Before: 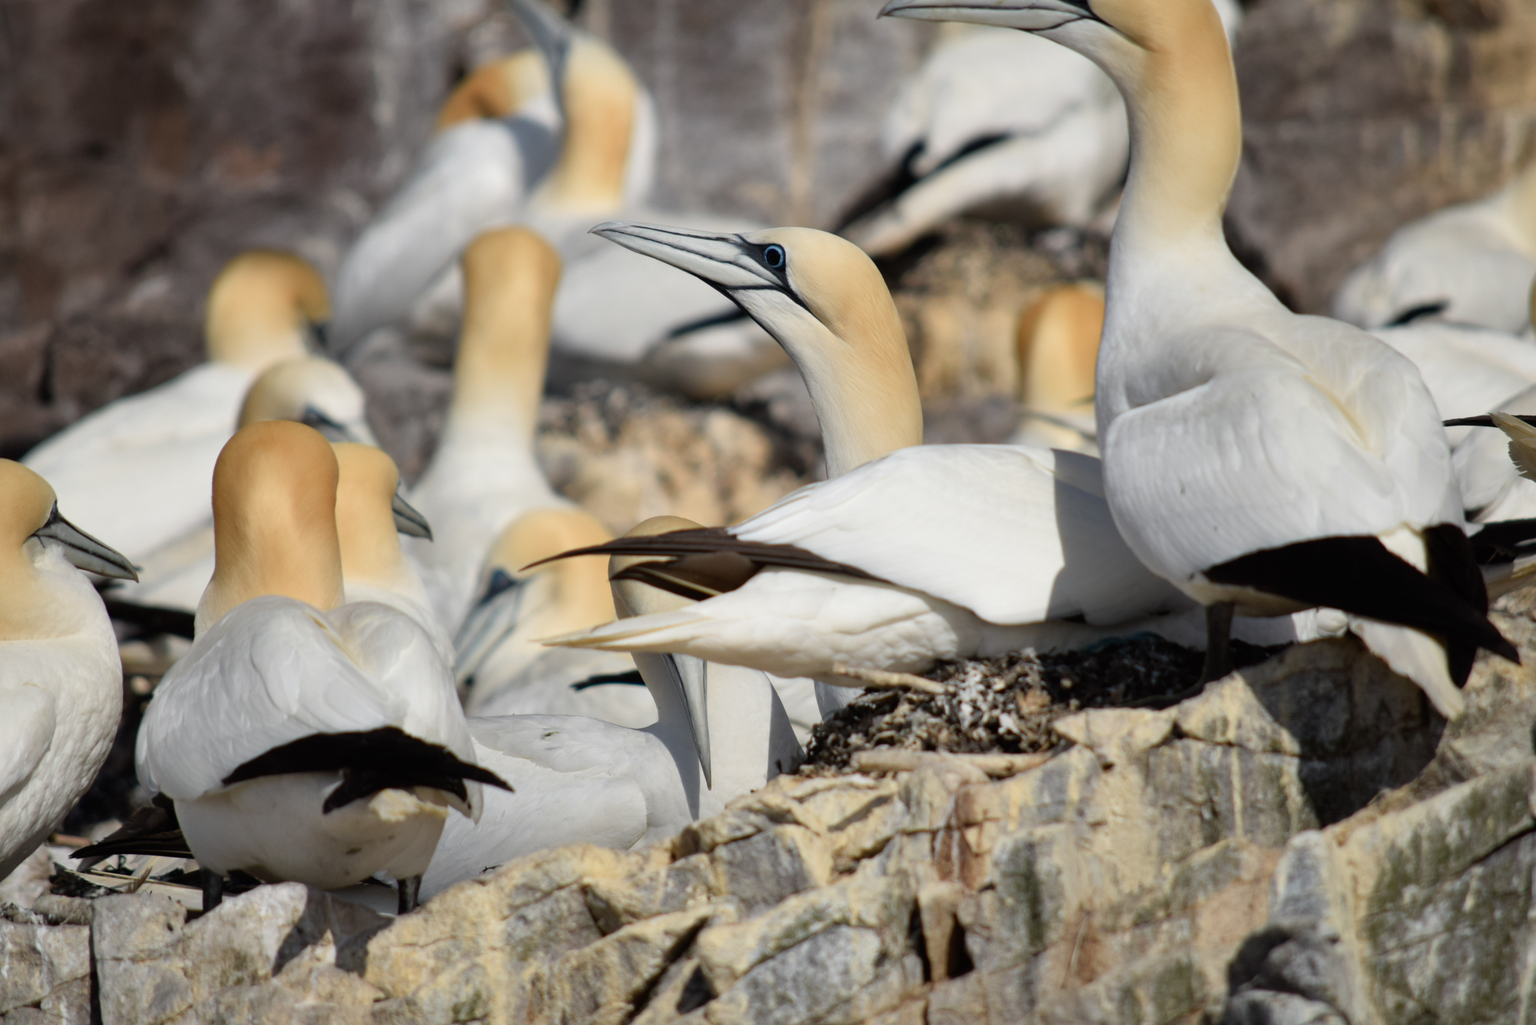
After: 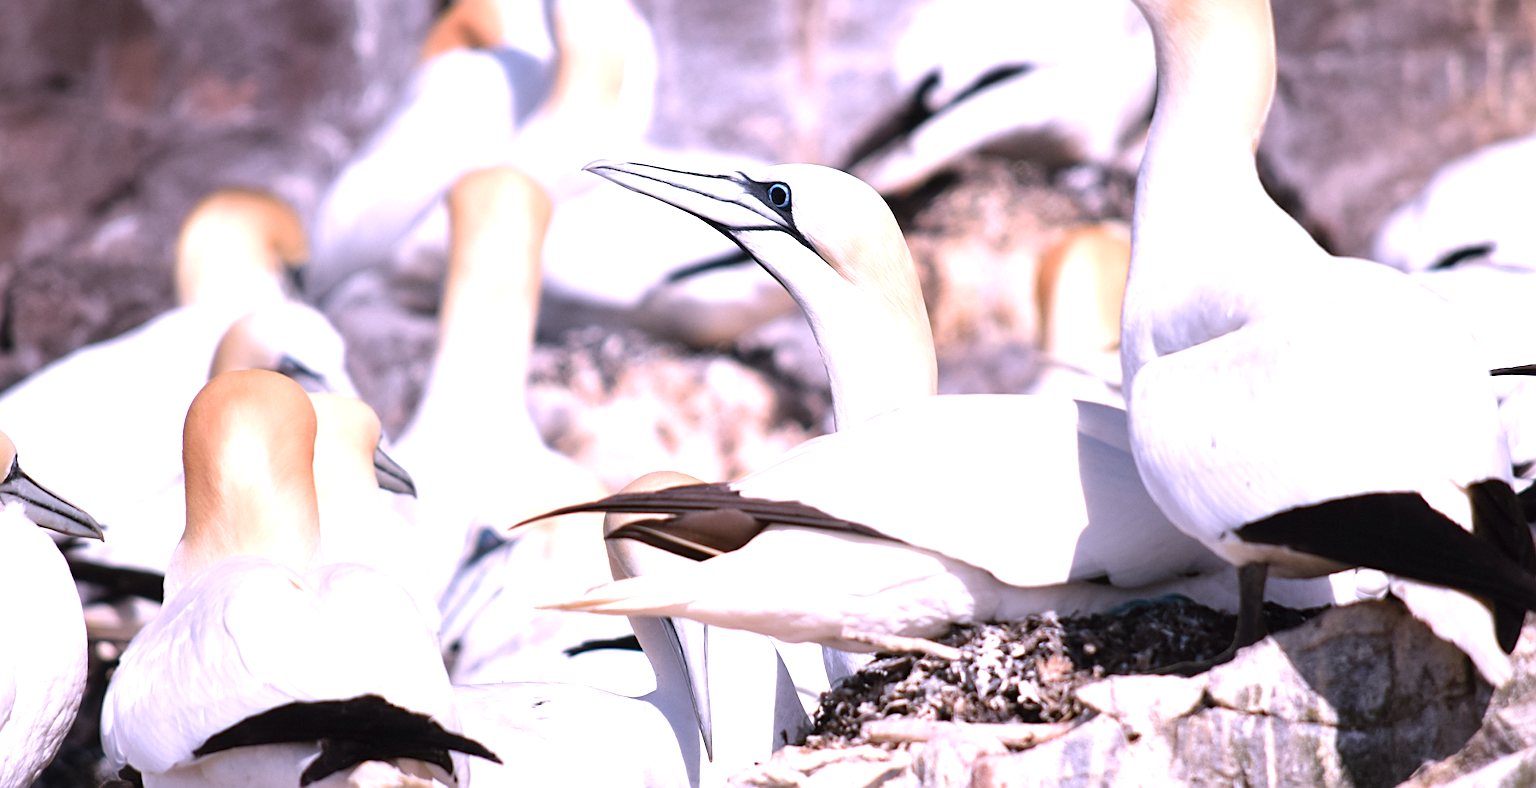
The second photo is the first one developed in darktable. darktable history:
crop: left 2.649%, top 7.136%, right 3.048%, bottom 20.133%
exposure: black level correction 0, exposure 1.388 EV, compensate highlight preservation false
color correction: highlights a* 15.06, highlights b* -24.65
sharpen: on, module defaults
